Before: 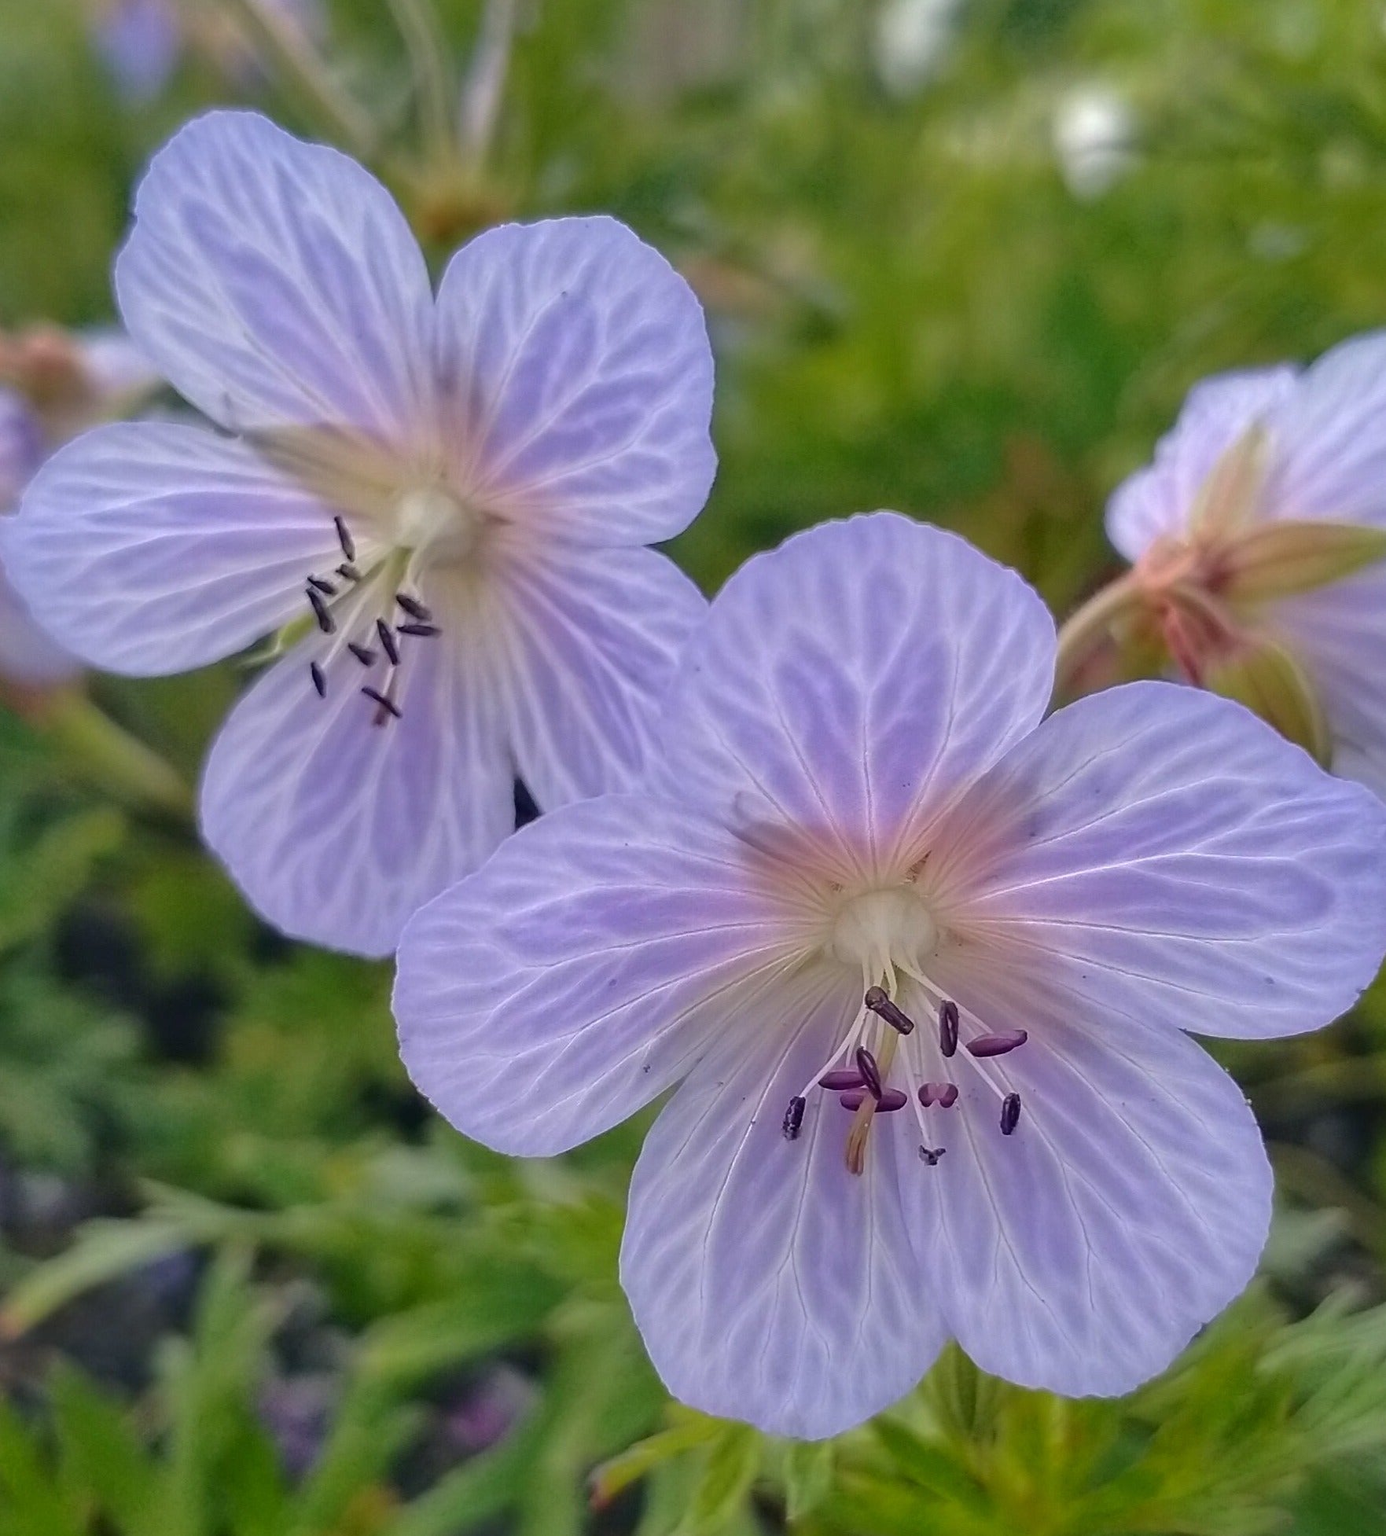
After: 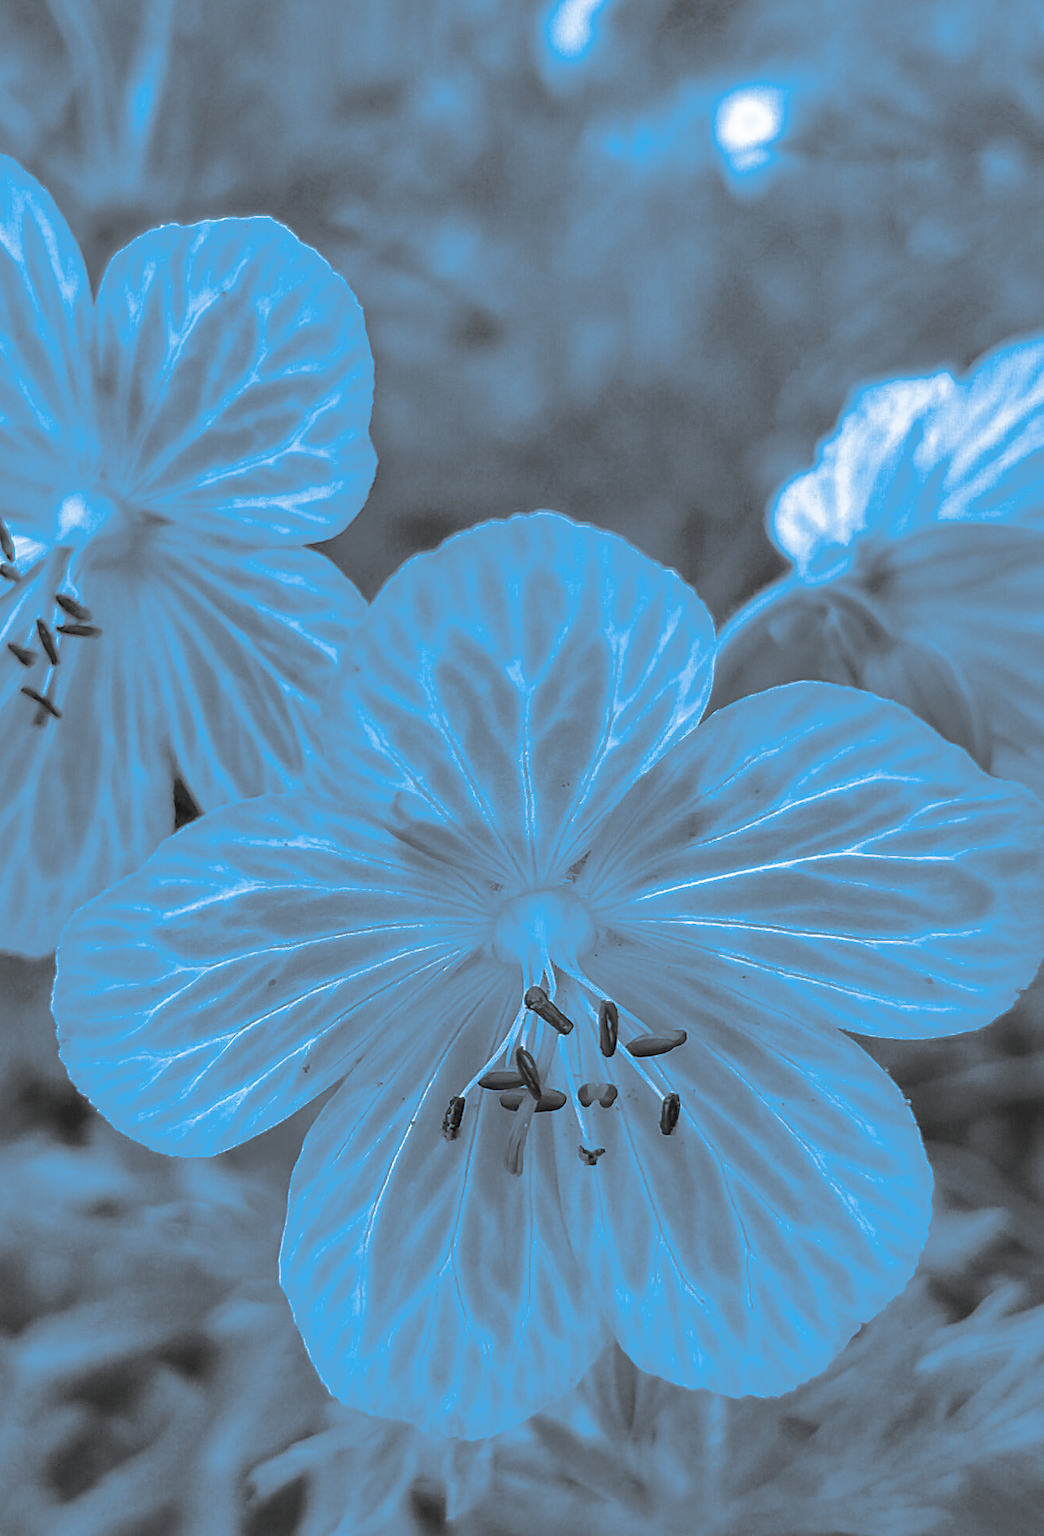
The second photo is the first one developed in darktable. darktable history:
shadows and highlights: on, module defaults
monochrome: a 32, b 64, size 2.3
crop and rotate: left 24.6%
exposure: black level correction 0, exposure 0.7 EV, compensate exposure bias true, compensate highlight preservation false
split-toning: shadows › hue 220°, shadows › saturation 0.64, highlights › hue 220°, highlights › saturation 0.64, balance 0, compress 5.22%
color correction: highlights a* -11.71, highlights b* -15.58
levels: levels [0, 0.498, 1]
color balance rgb: perceptual saturation grading › global saturation 34.05%, global vibrance 5.56%
